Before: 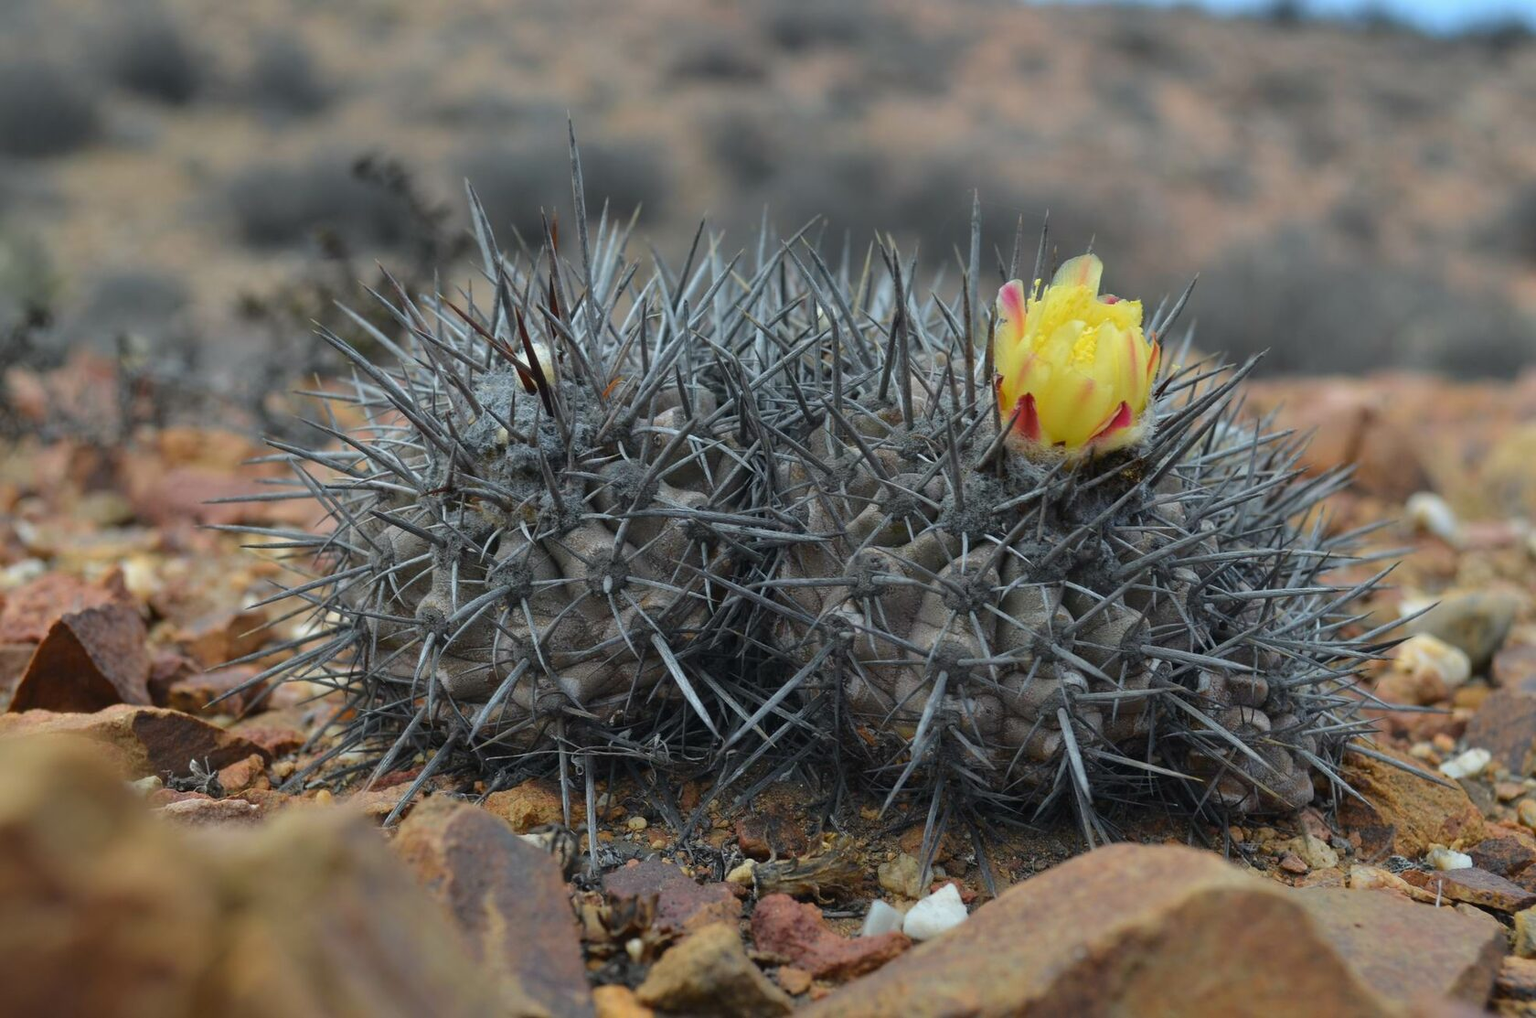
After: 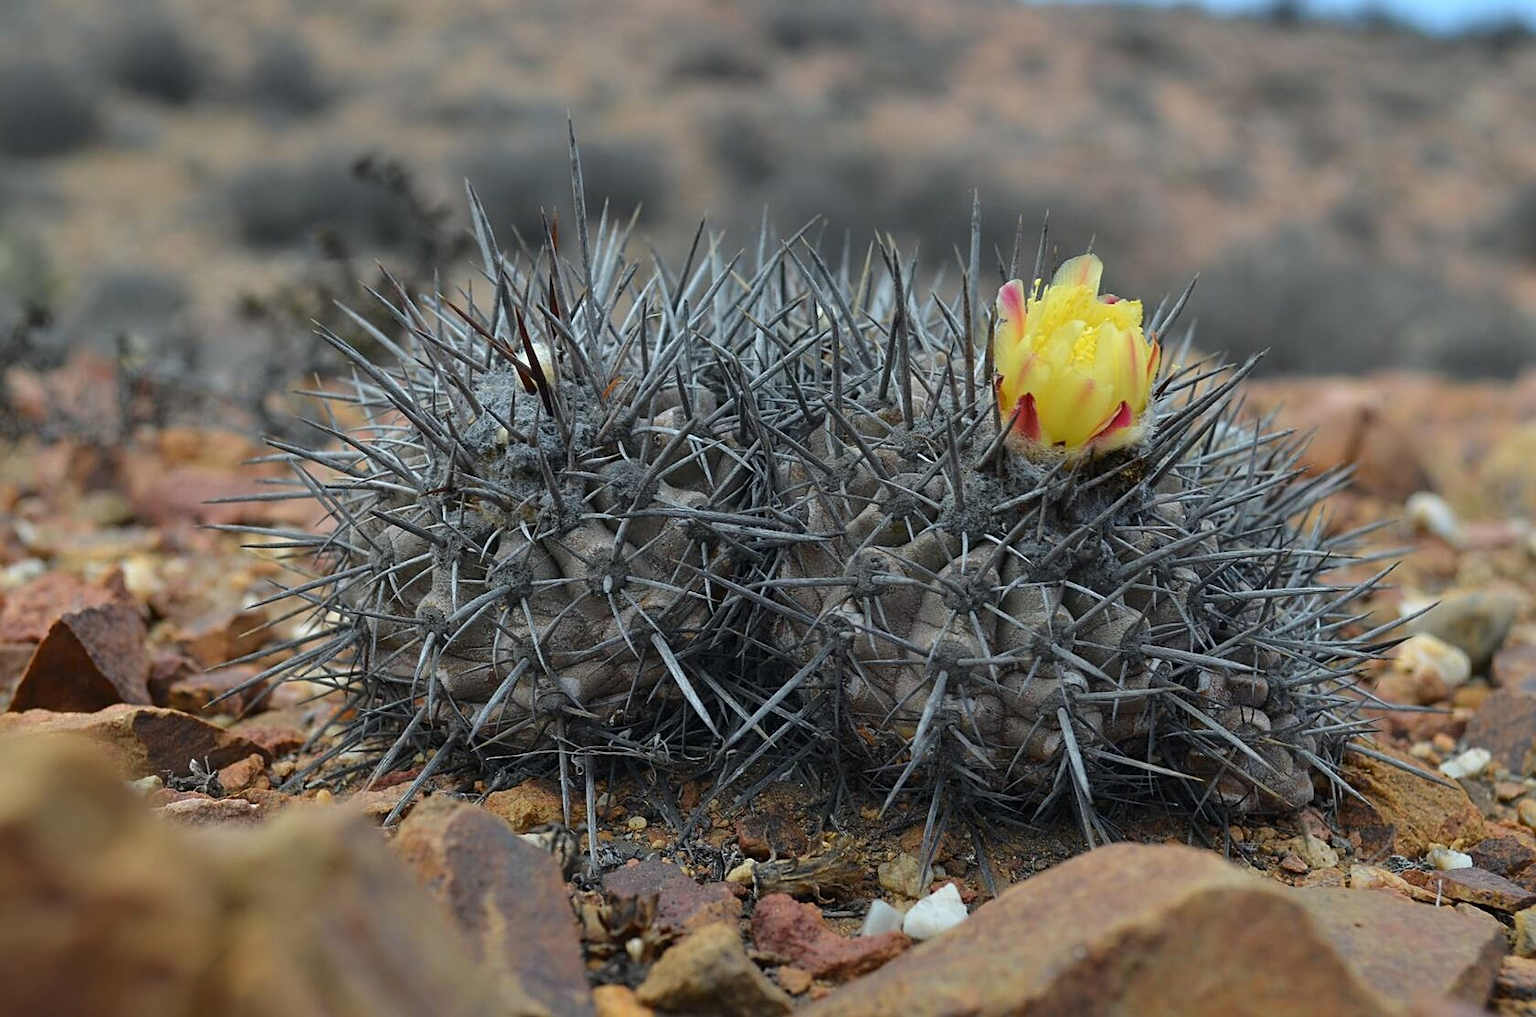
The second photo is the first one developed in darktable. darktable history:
local contrast: mode bilateral grid, contrast 100, coarseness 99, detail 108%, midtone range 0.2
sharpen: on, module defaults
